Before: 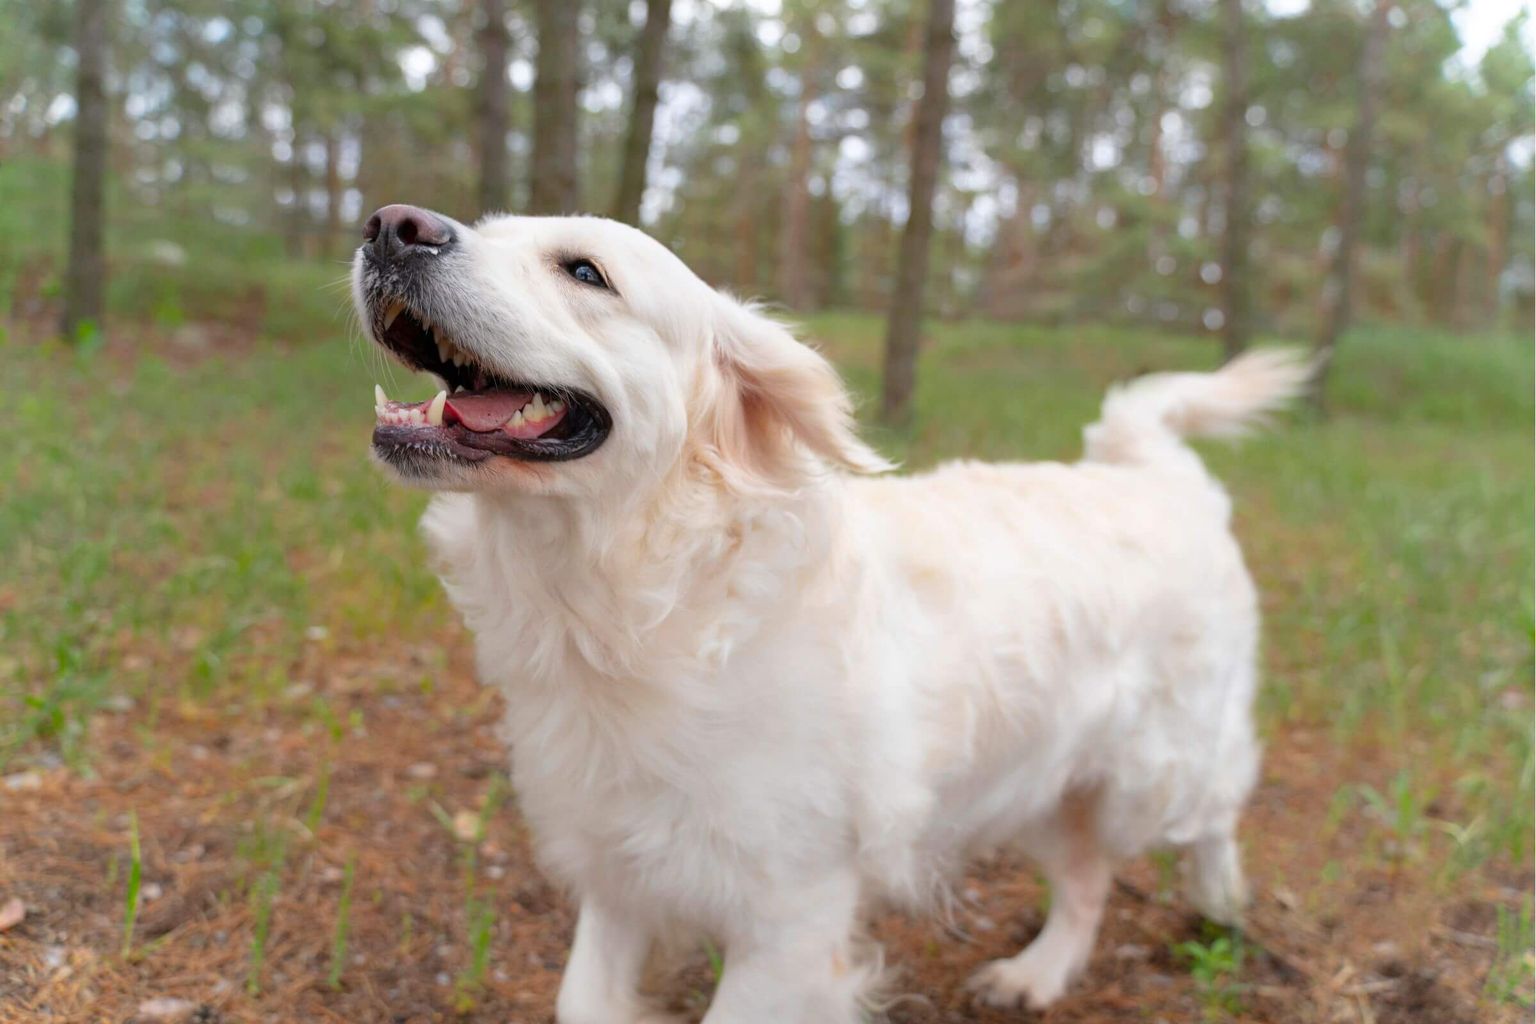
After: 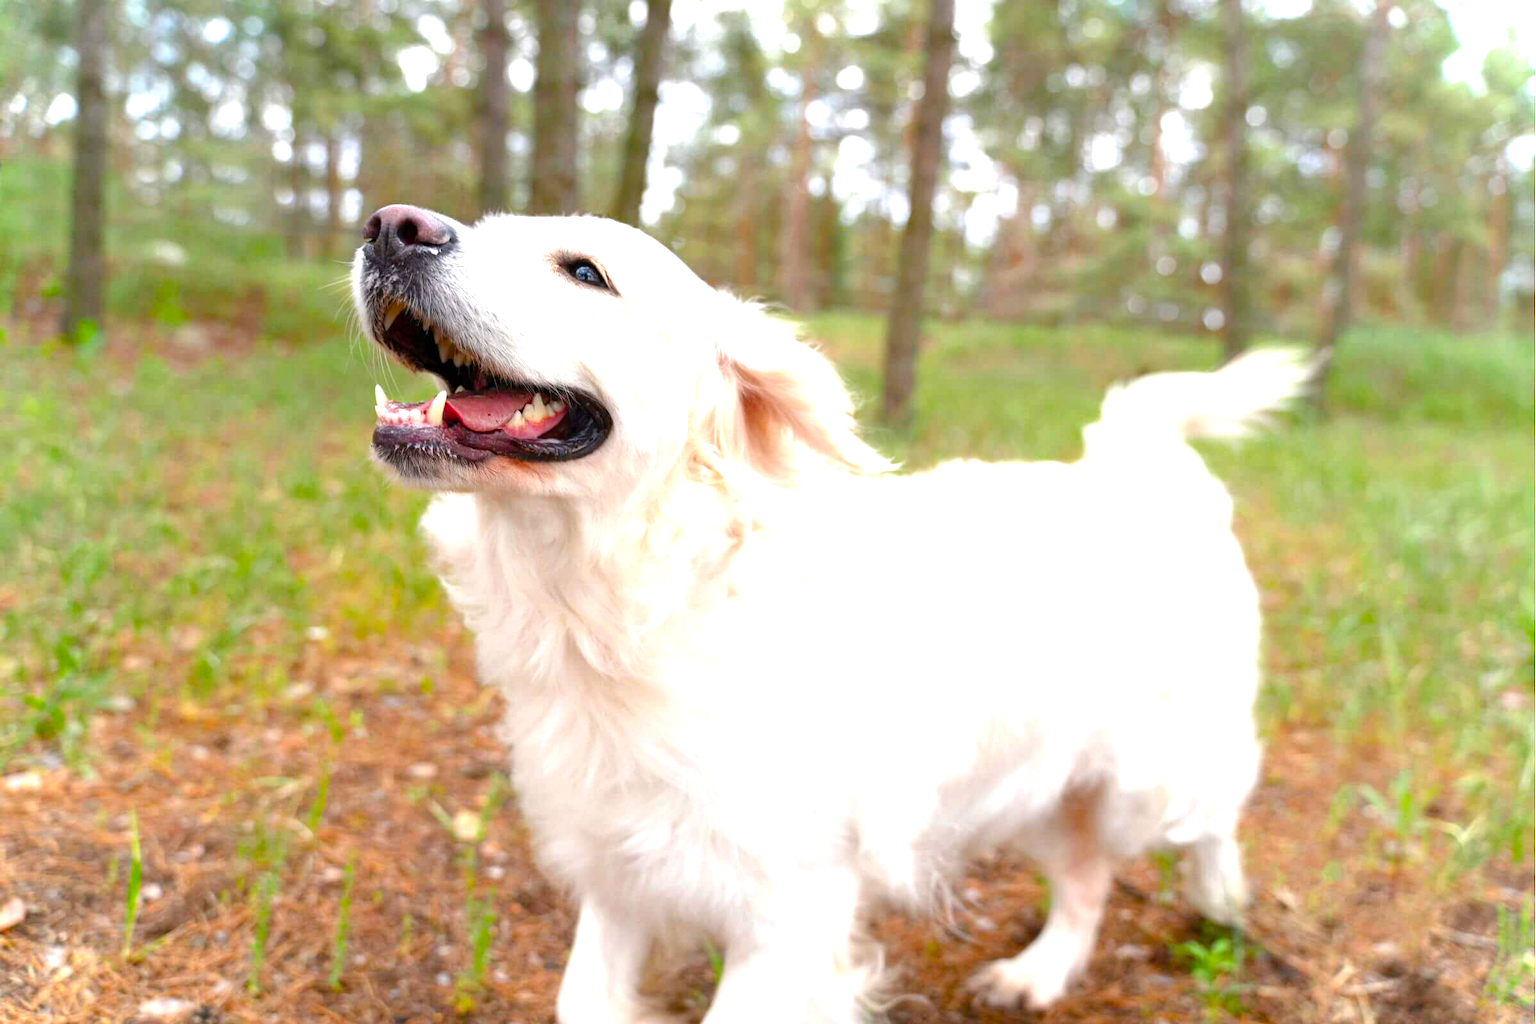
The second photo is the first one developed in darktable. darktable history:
color balance rgb: perceptual saturation grading › mid-tones 6.33%, perceptual saturation grading › shadows 72.44%, perceptual brilliance grading › highlights 11.59%, contrast 5.05%
exposure: exposure 0.6 EV, compensate highlight preservation false
